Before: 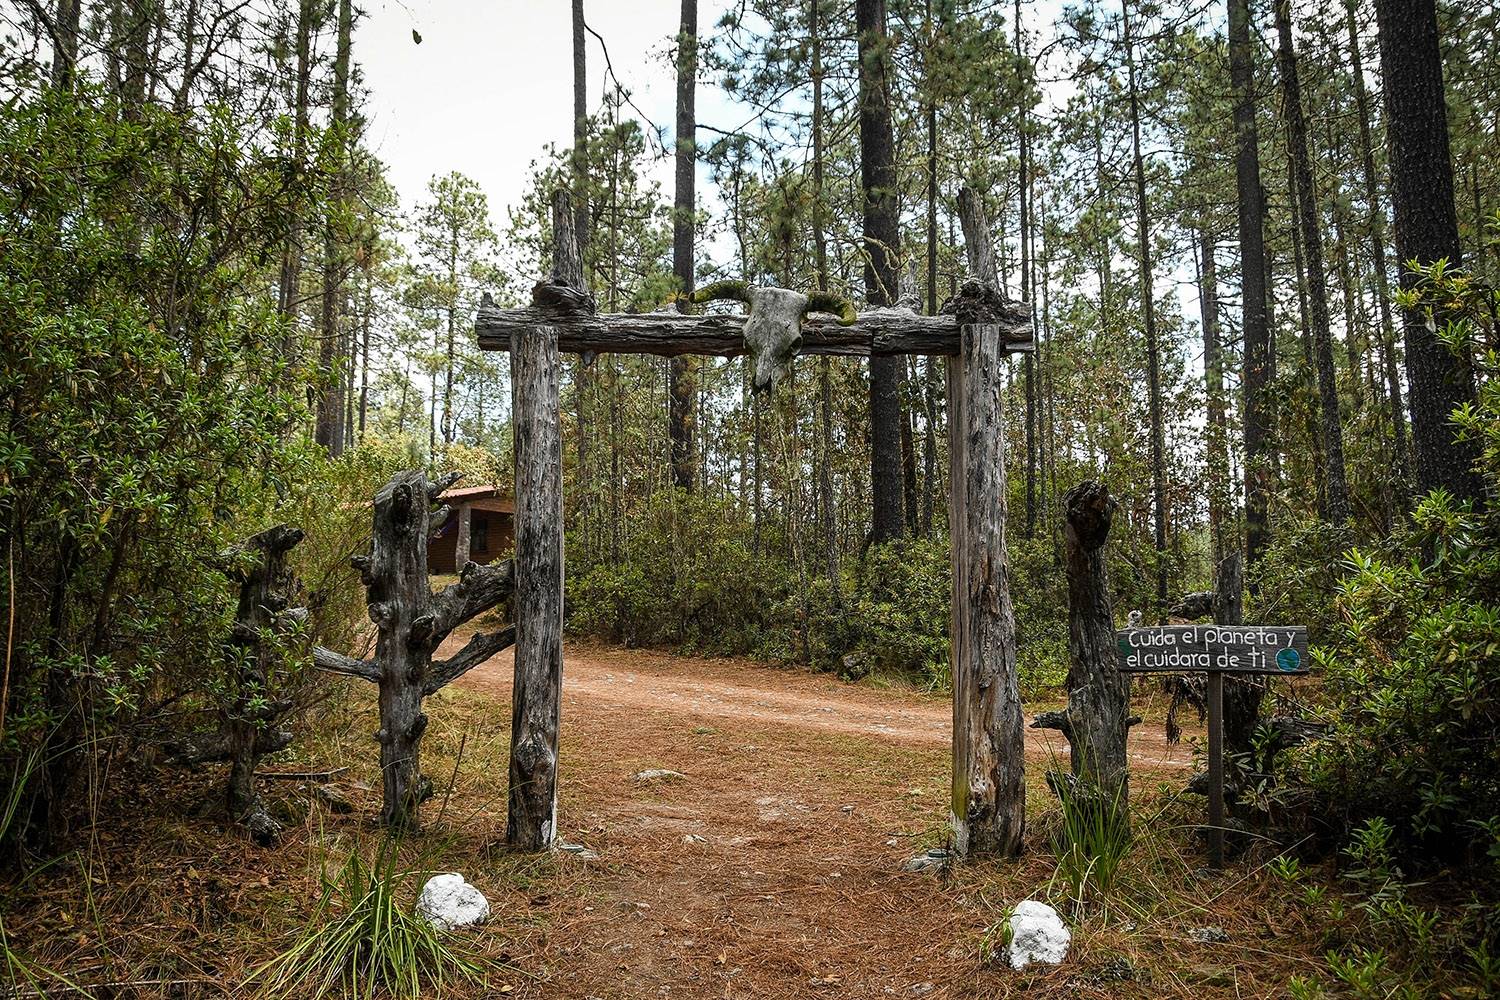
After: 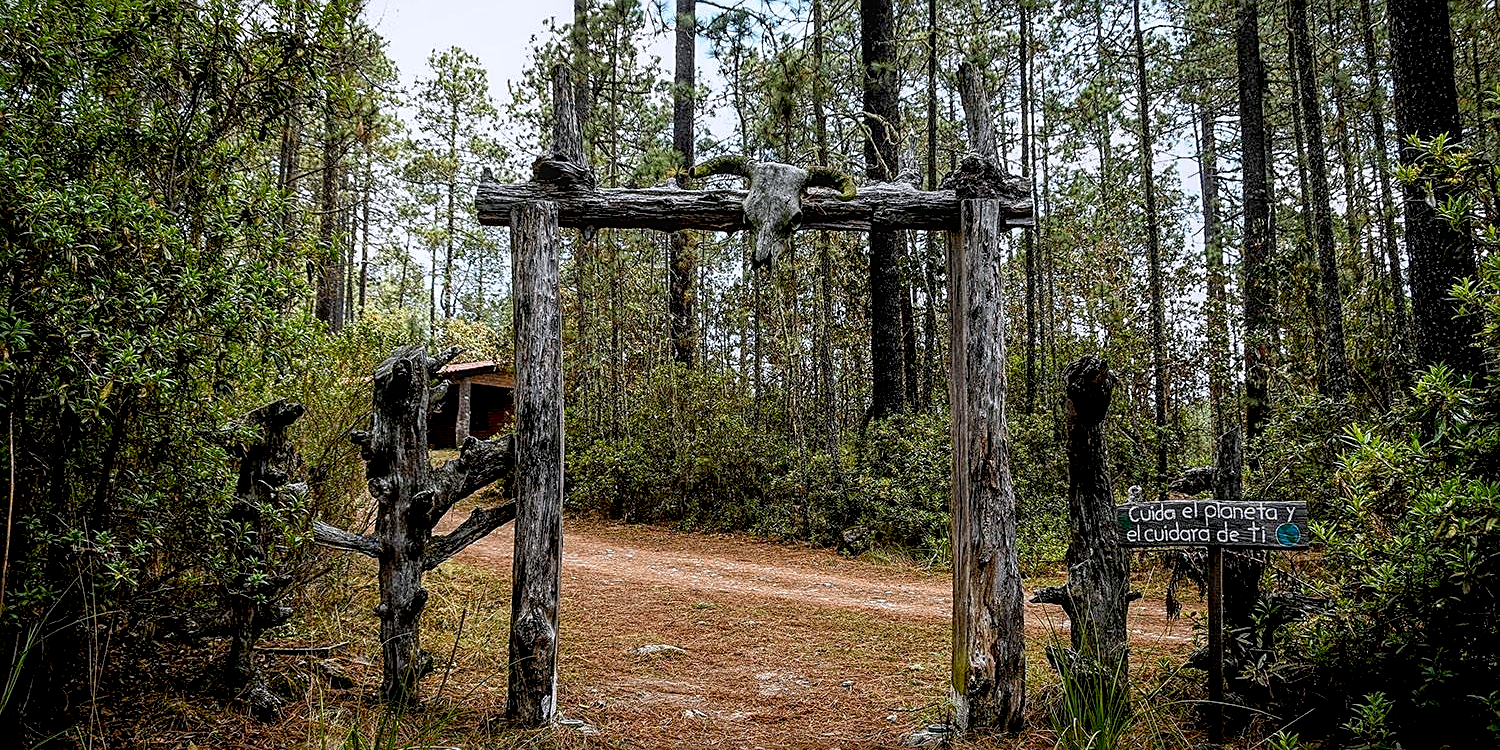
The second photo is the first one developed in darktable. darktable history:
color calibration: gray › normalize channels true, illuminant as shot in camera, x 0.358, y 0.373, temperature 4628.91 K, gamut compression 0.029
exposure: black level correction 0.016, exposure -0.008 EV, compensate highlight preservation false
sharpen: on, module defaults
crop and rotate: top 12.597%, bottom 12.384%
local contrast: on, module defaults
